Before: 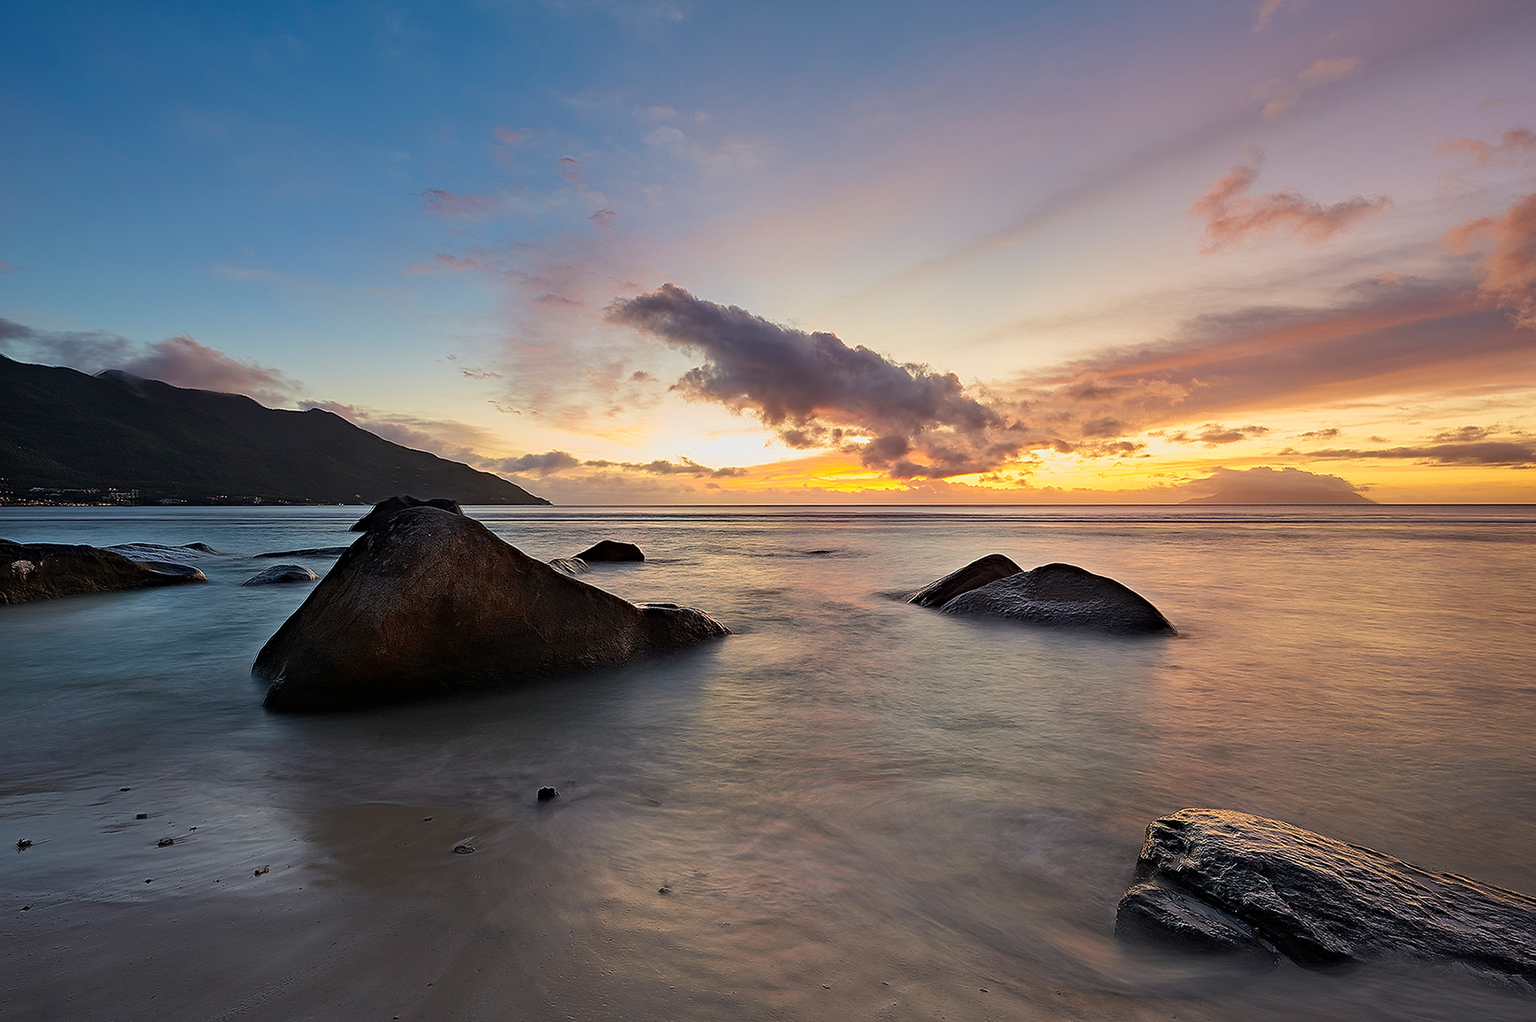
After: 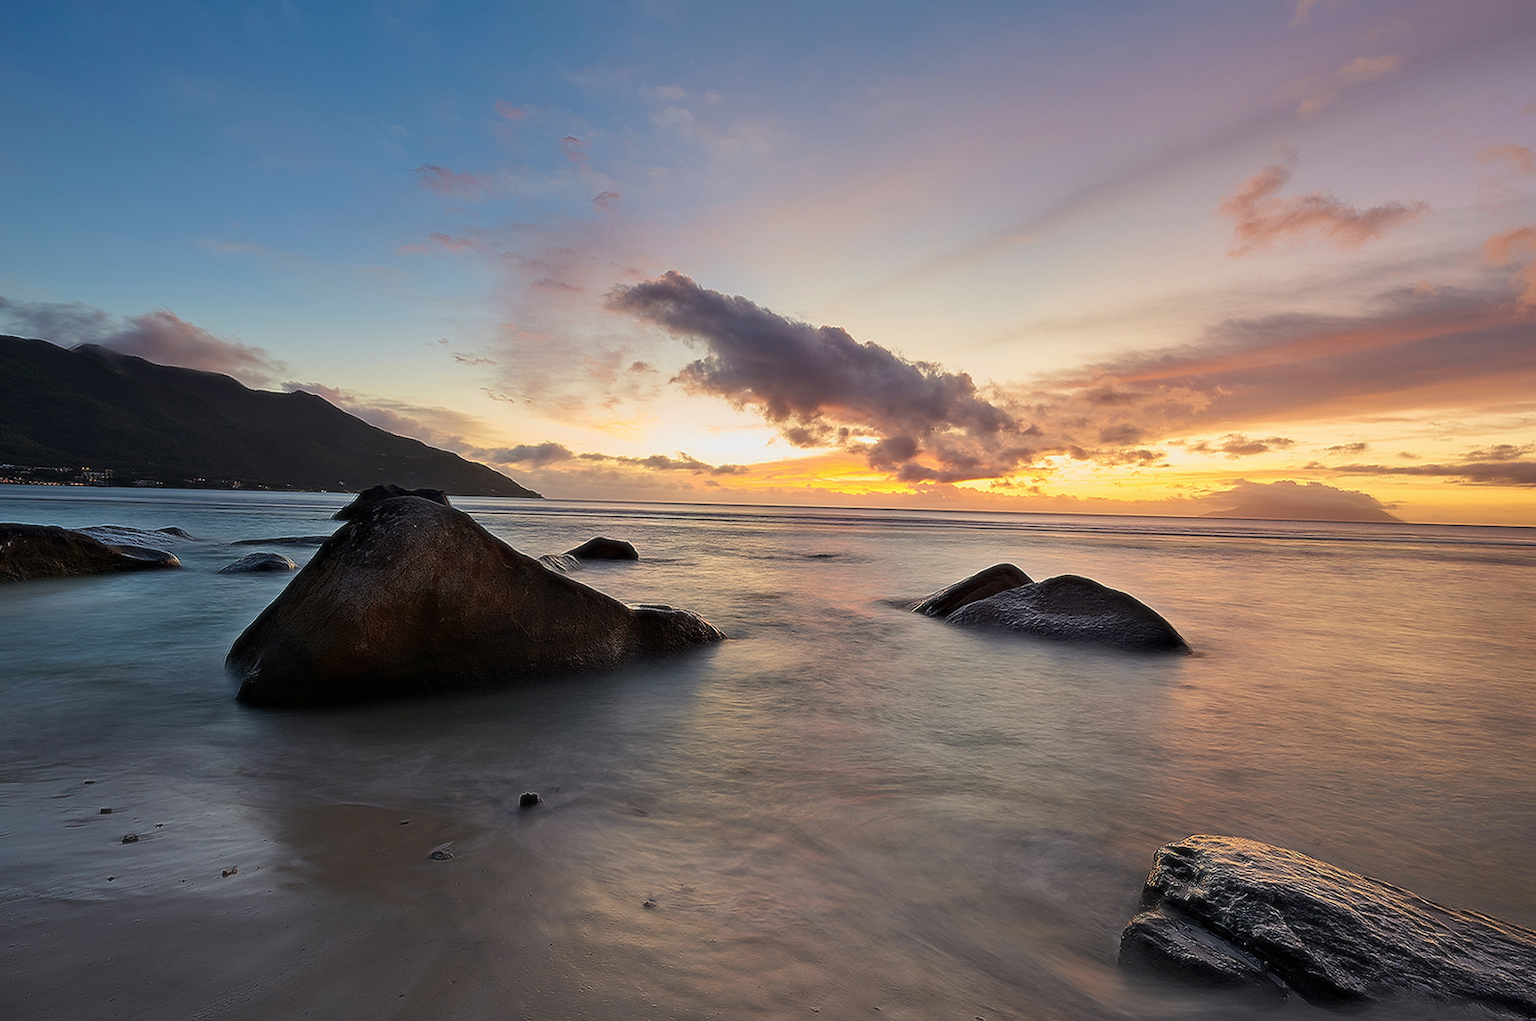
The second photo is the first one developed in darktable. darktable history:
crop and rotate: angle -1.69°
soften: size 10%, saturation 50%, brightness 0.2 EV, mix 10%
